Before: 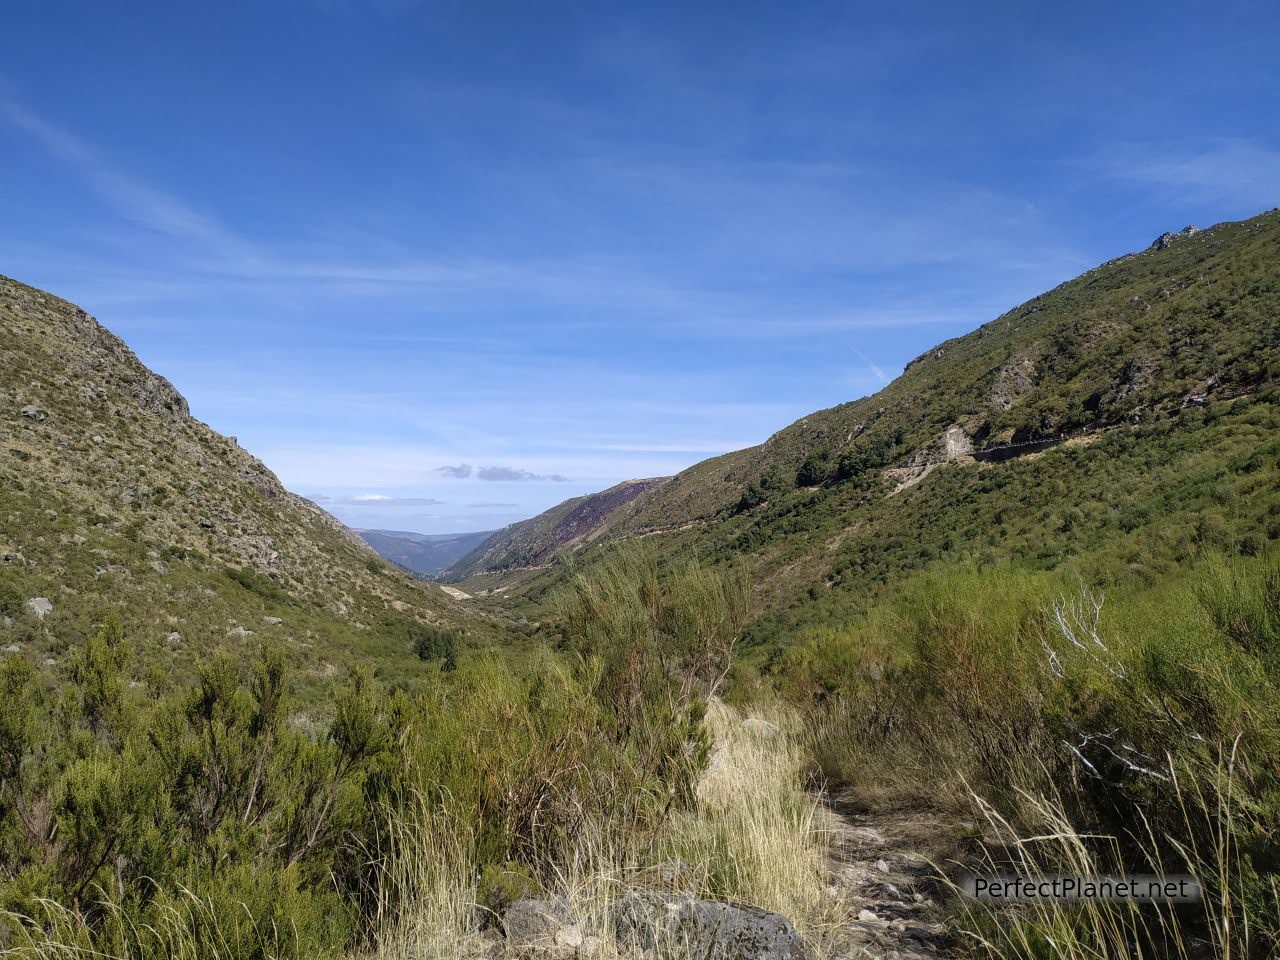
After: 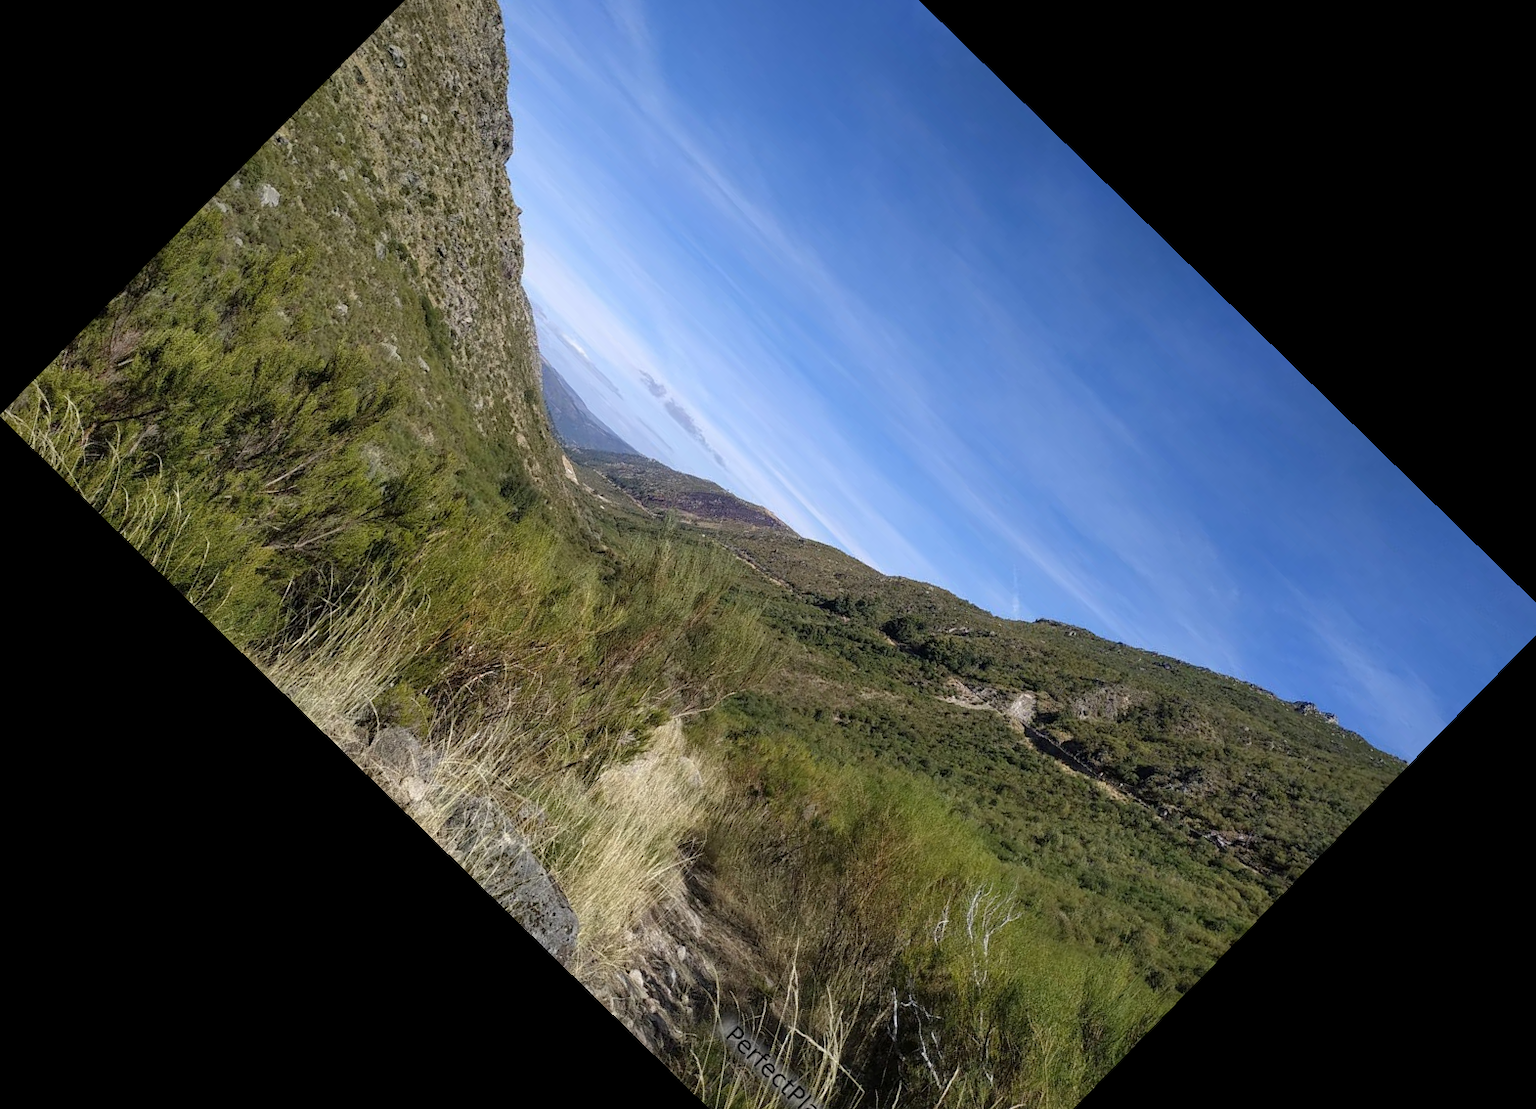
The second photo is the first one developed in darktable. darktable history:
crop and rotate: angle -44.31°, top 16.554%, right 0.924%, bottom 11.65%
